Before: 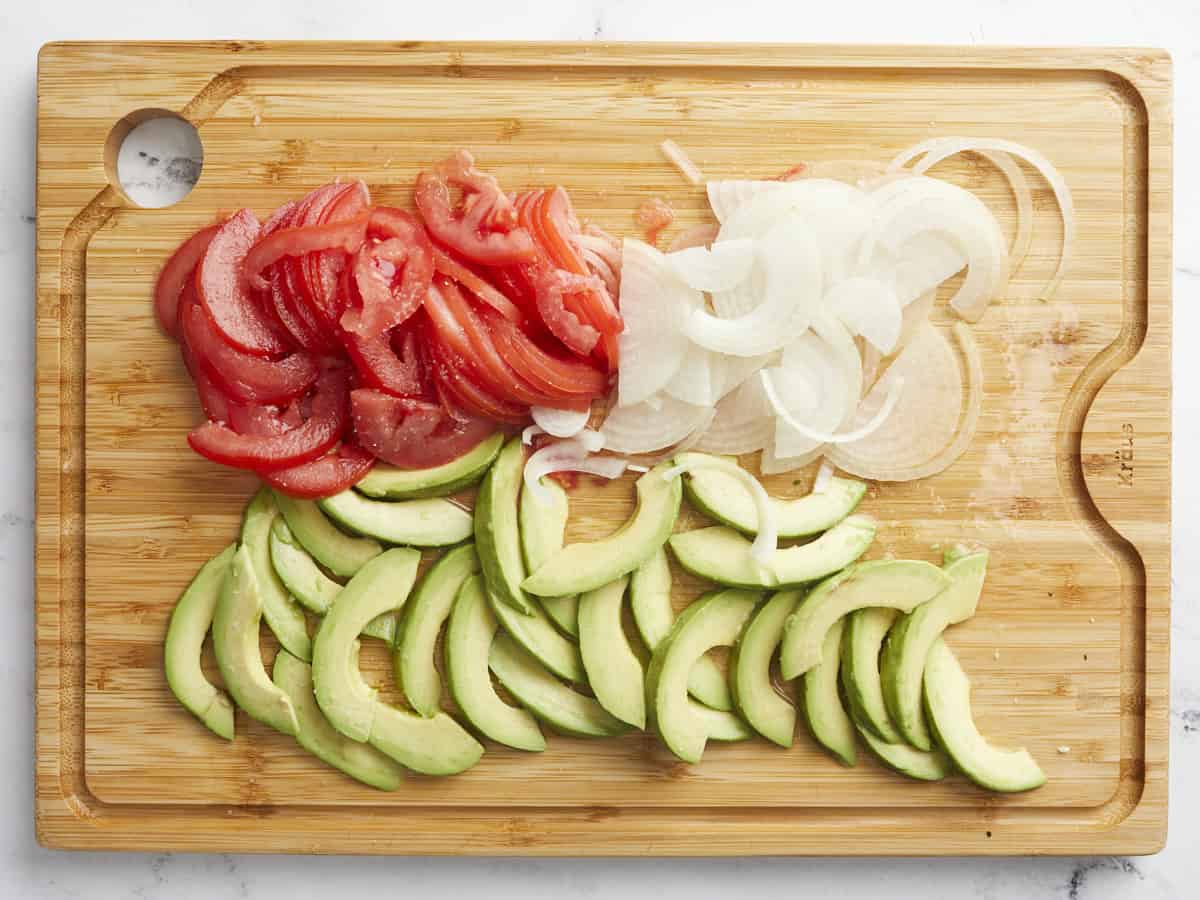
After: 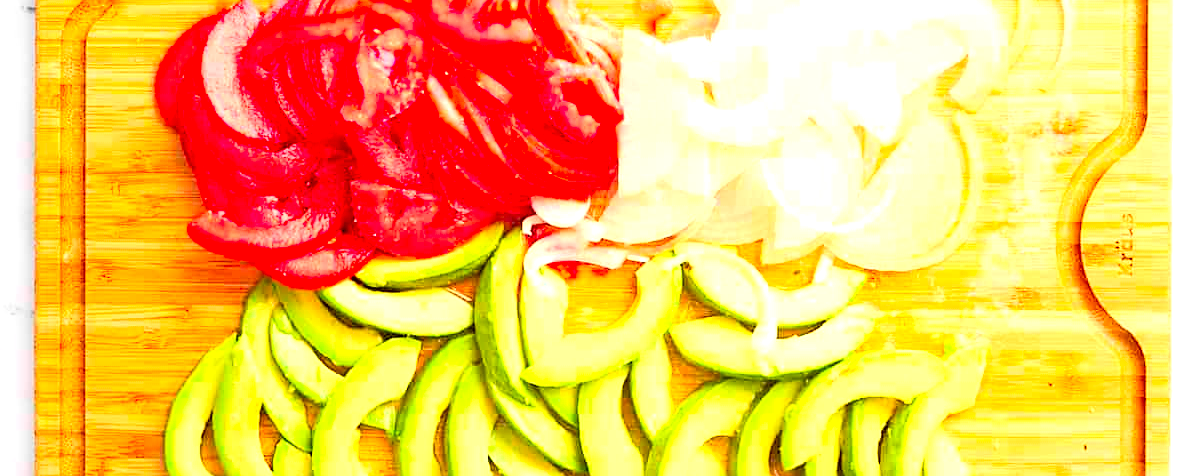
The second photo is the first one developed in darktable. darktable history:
contrast brightness saturation: contrast 0.201, brightness 0.2, saturation 0.782
crop and rotate: top 23.353%, bottom 23.727%
sharpen: on, module defaults
tone equalizer: -8 EV -1.08 EV, -7 EV -1.04 EV, -6 EV -0.867 EV, -5 EV -0.55 EV, -3 EV 0.601 EV, -2 EV 0.849 EV, -1 EV 0.996 EV, +0 EV 1.08 EV
